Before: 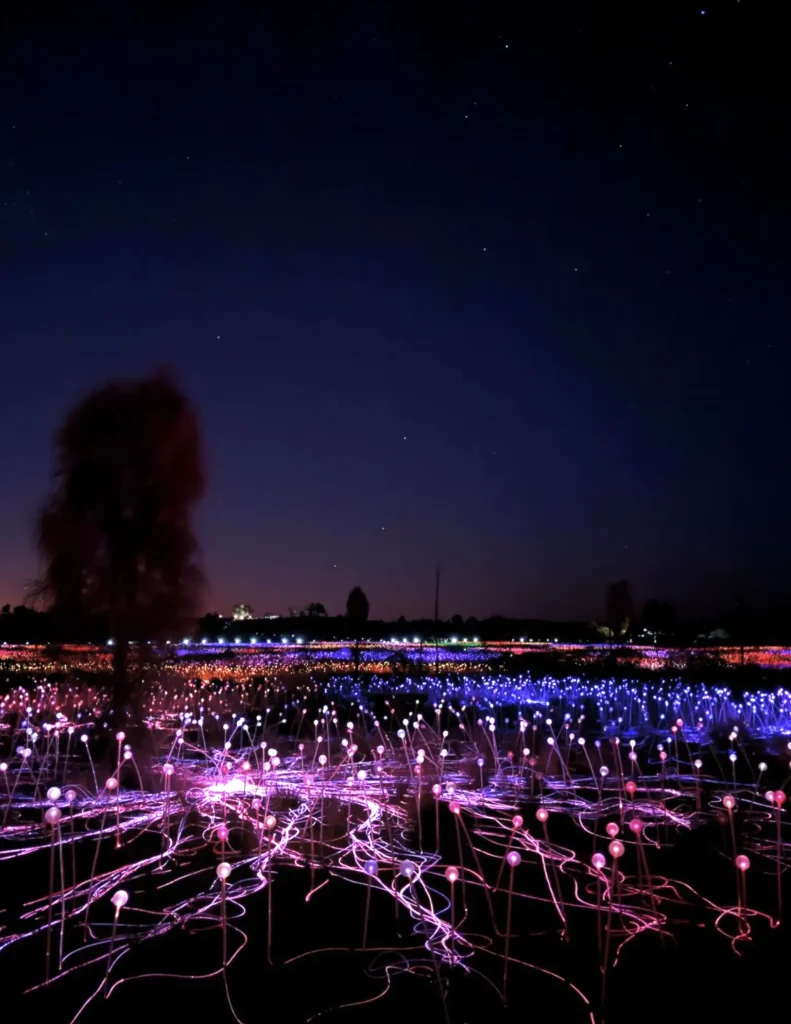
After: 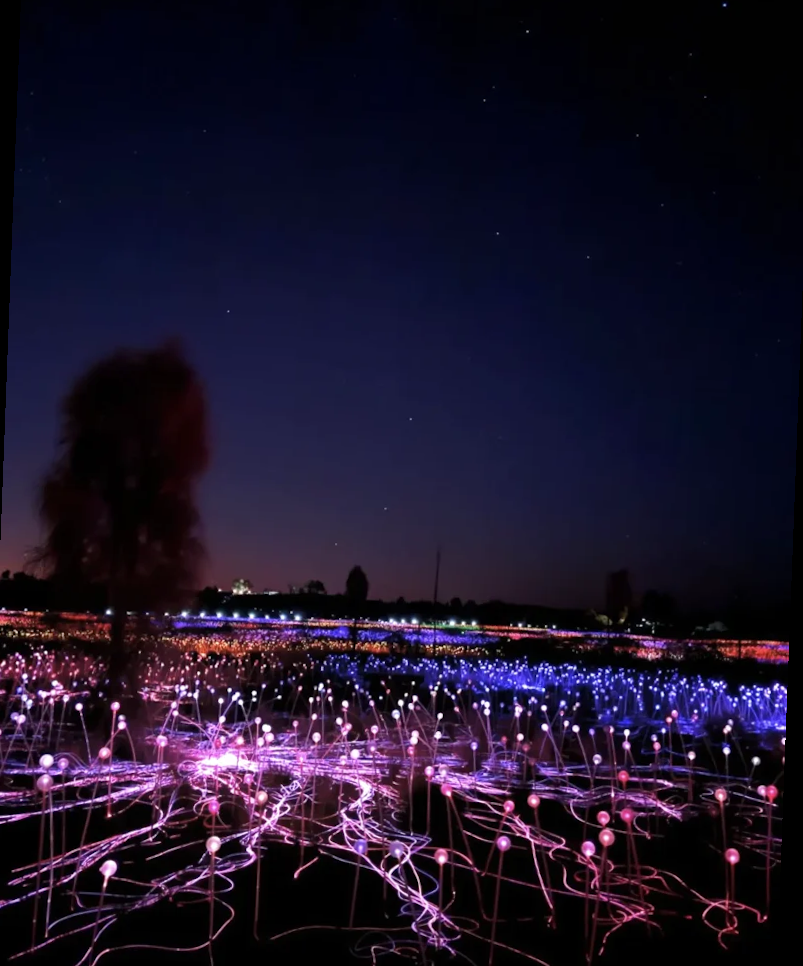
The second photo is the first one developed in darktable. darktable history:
crop: left 1.964%, top 3.251%, right 1.122%, bottom 4.933%
rotate and perspective: rotation 2.17°, automatic cropping off
